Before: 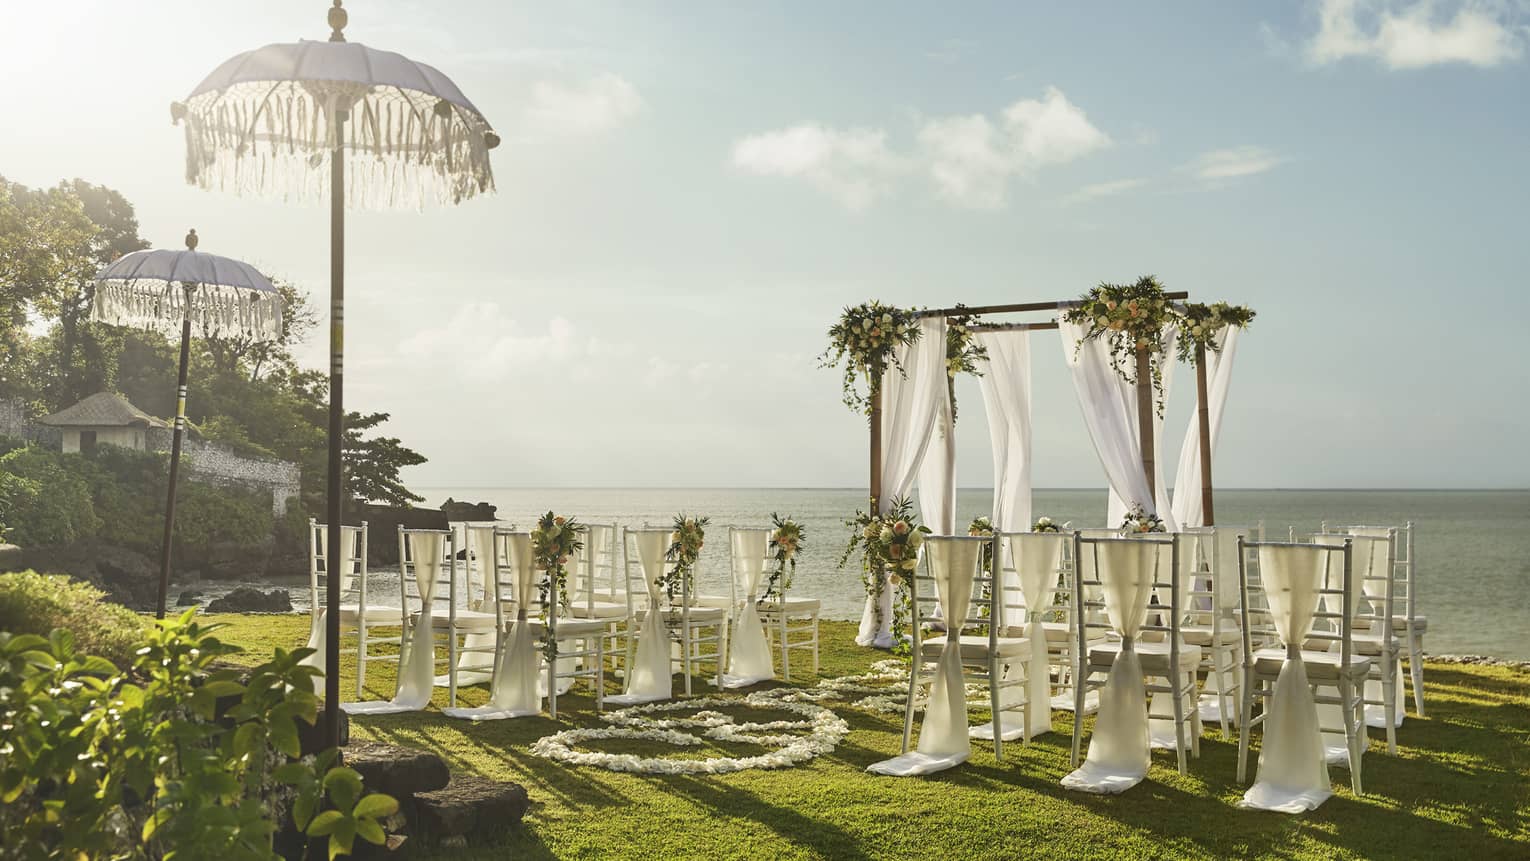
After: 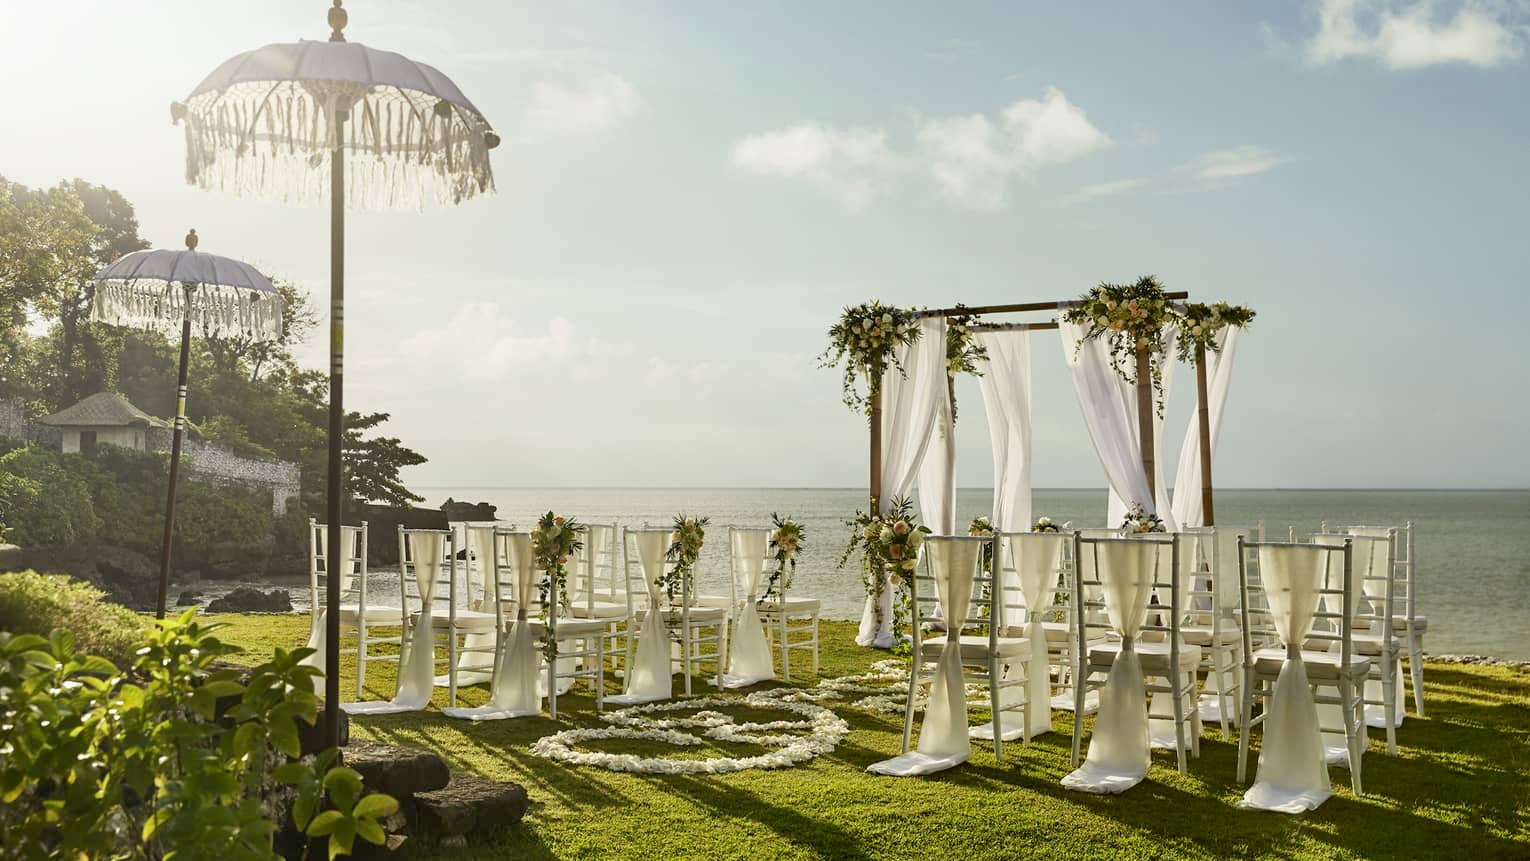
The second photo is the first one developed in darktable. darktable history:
exposure: black level correction 0.016, exposure -0.009 EV, compensate highlight preservation false
